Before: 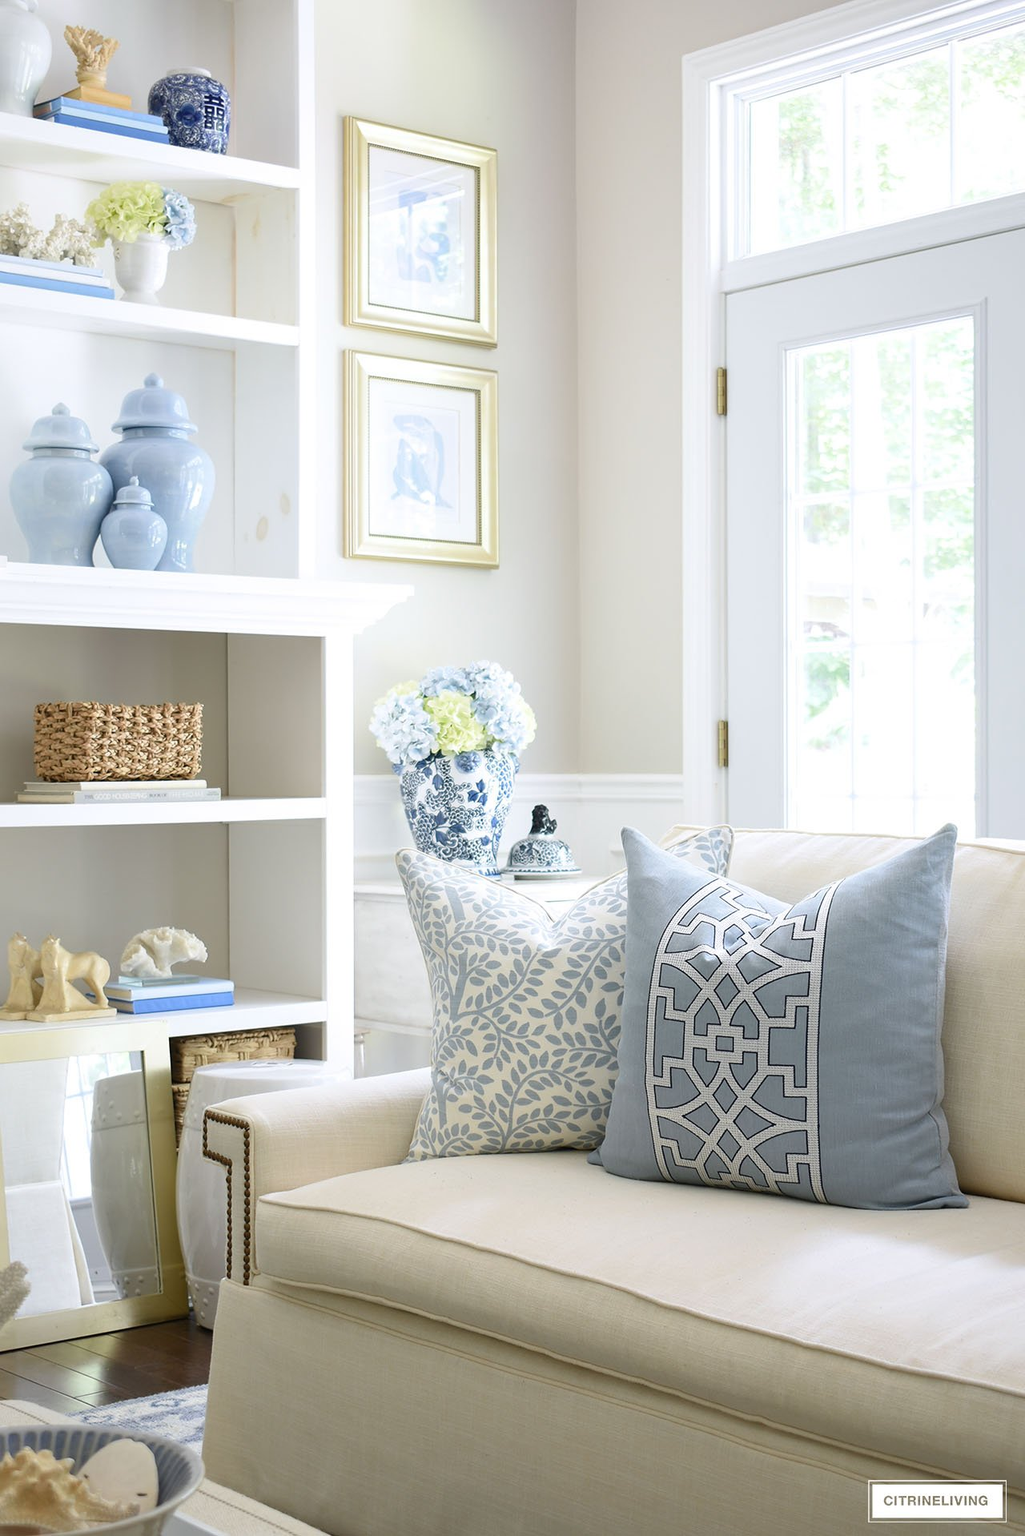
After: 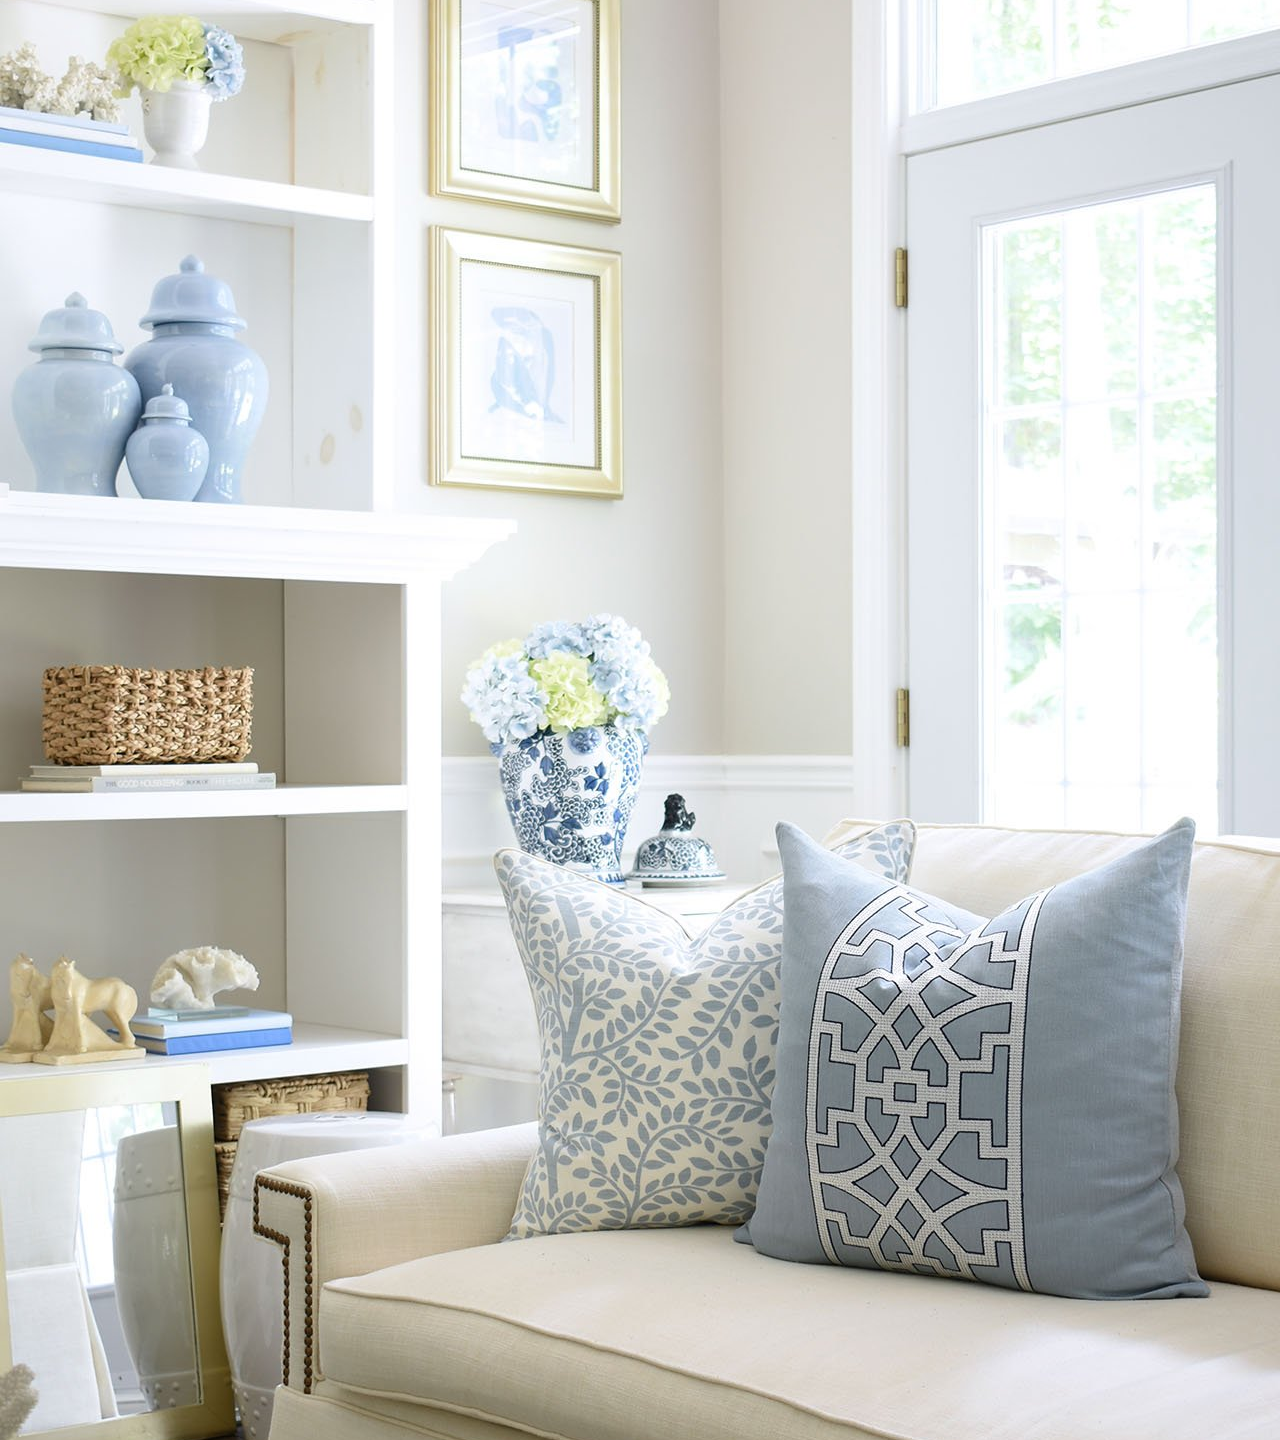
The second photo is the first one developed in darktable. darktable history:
crop: top 11.014%, bottom 13.876%
